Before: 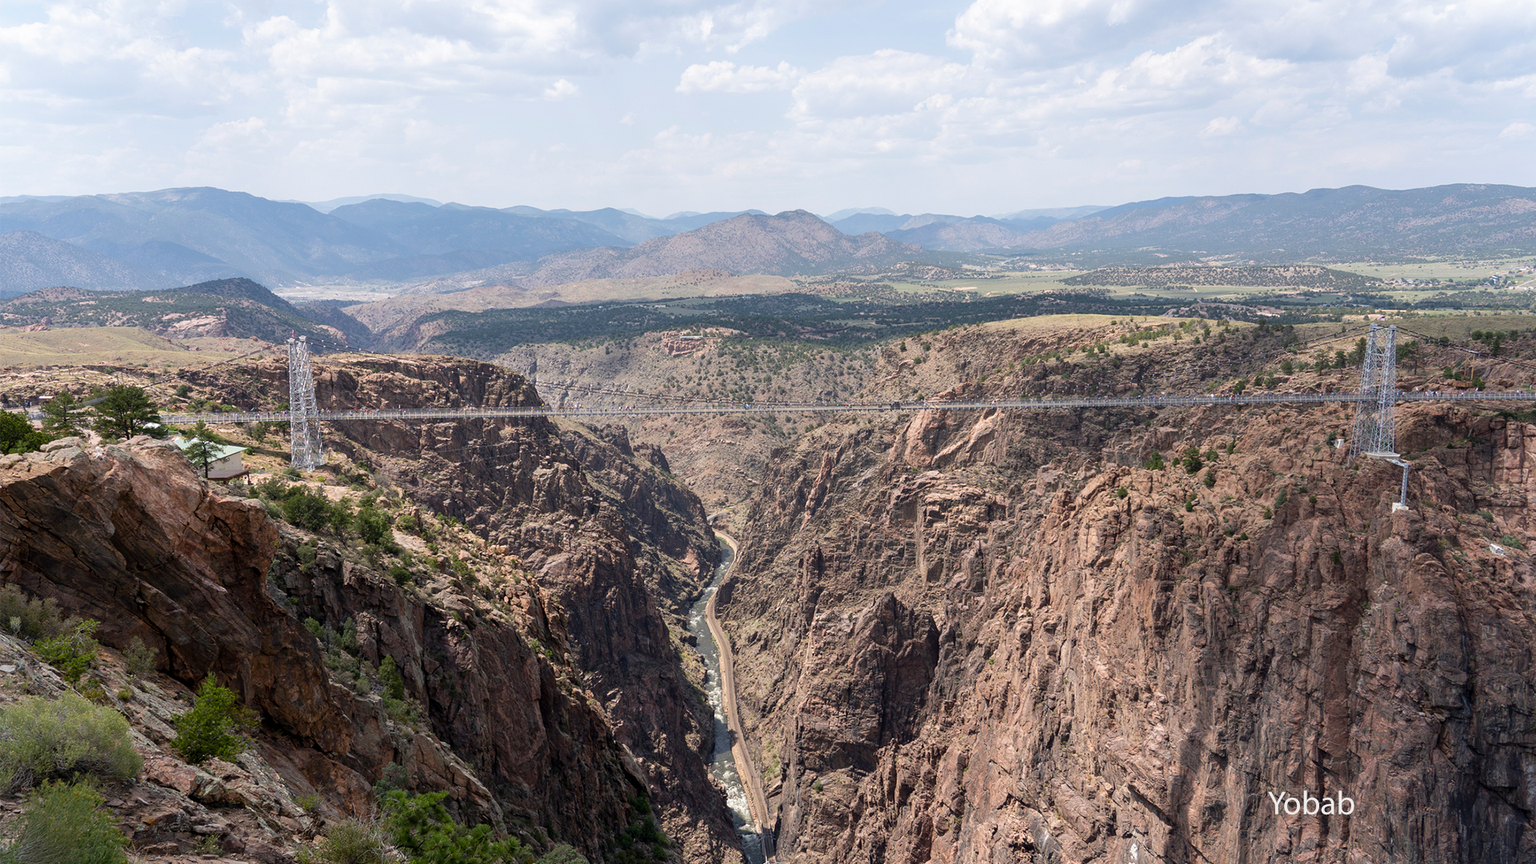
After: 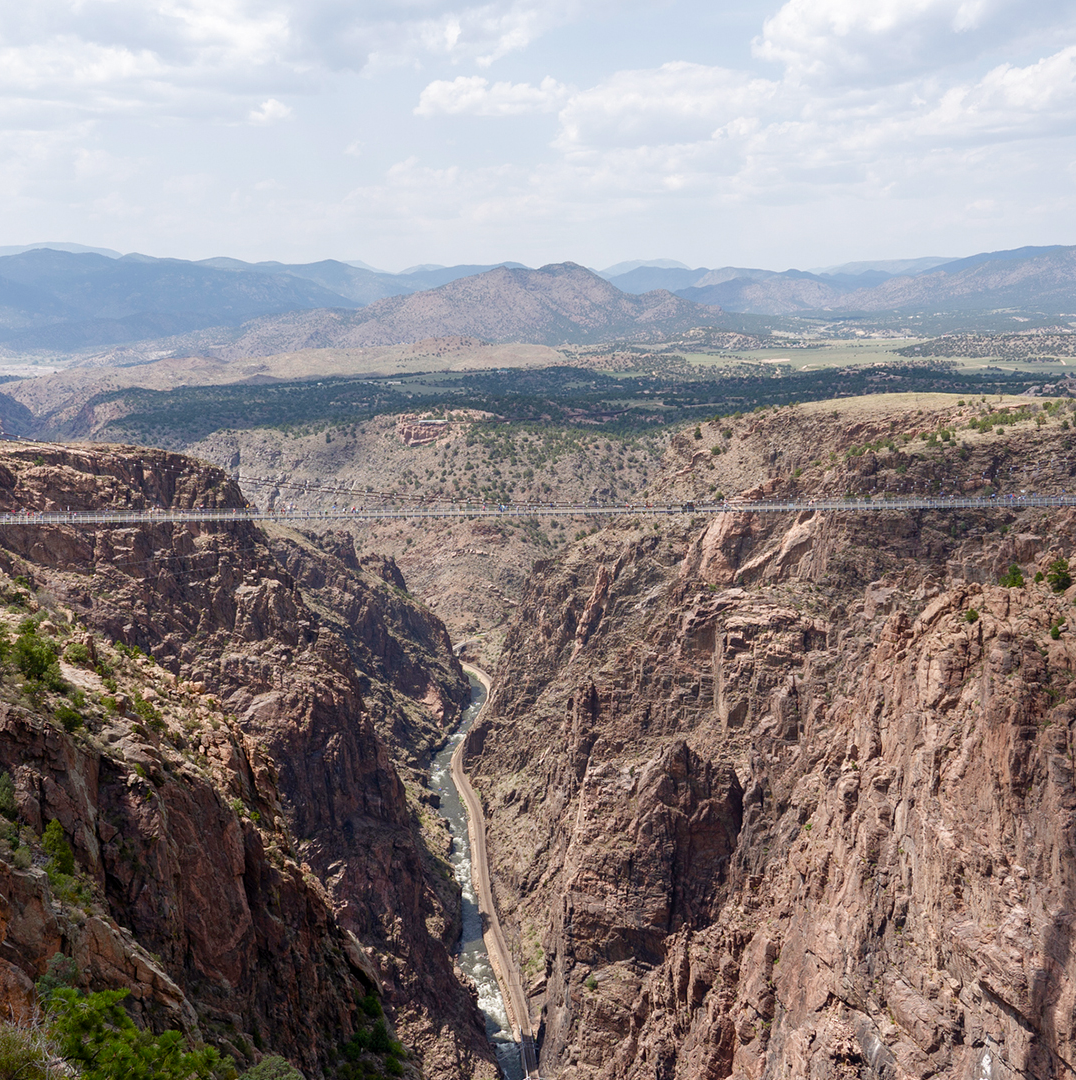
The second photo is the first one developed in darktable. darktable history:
crop and rotate: left 22.471%, right 21.469%
color balance rgb: shadows lift › chroma 1.027%, shadows lift › hue 28.24°, perceptual saturation grading › global saturation 20%, perceptual saturation grading › highlights -50.088%, perceptual saturation grading › shadows 30.263%, global vibrance 14.254%
